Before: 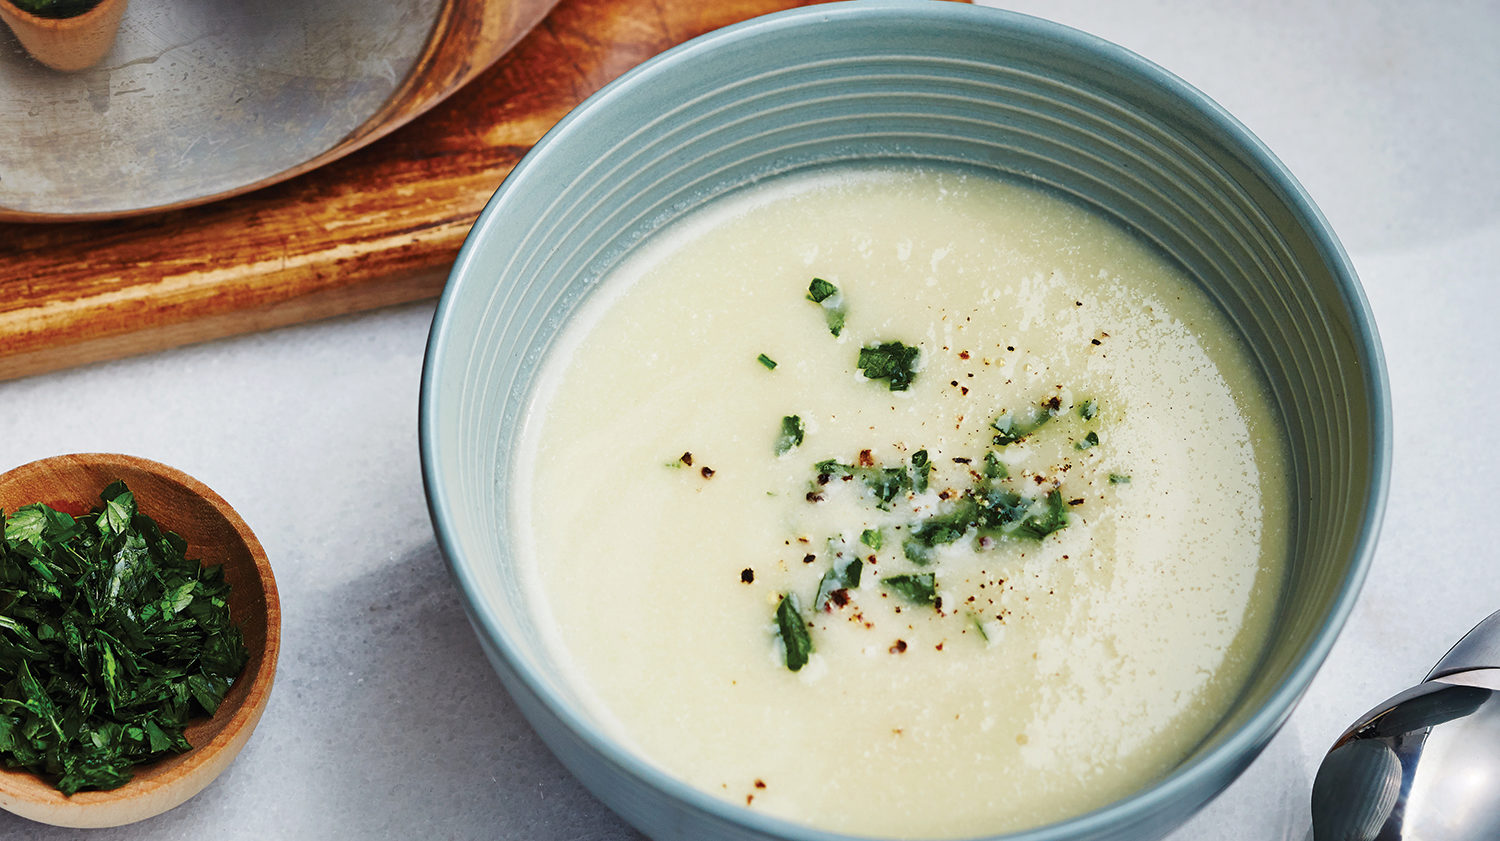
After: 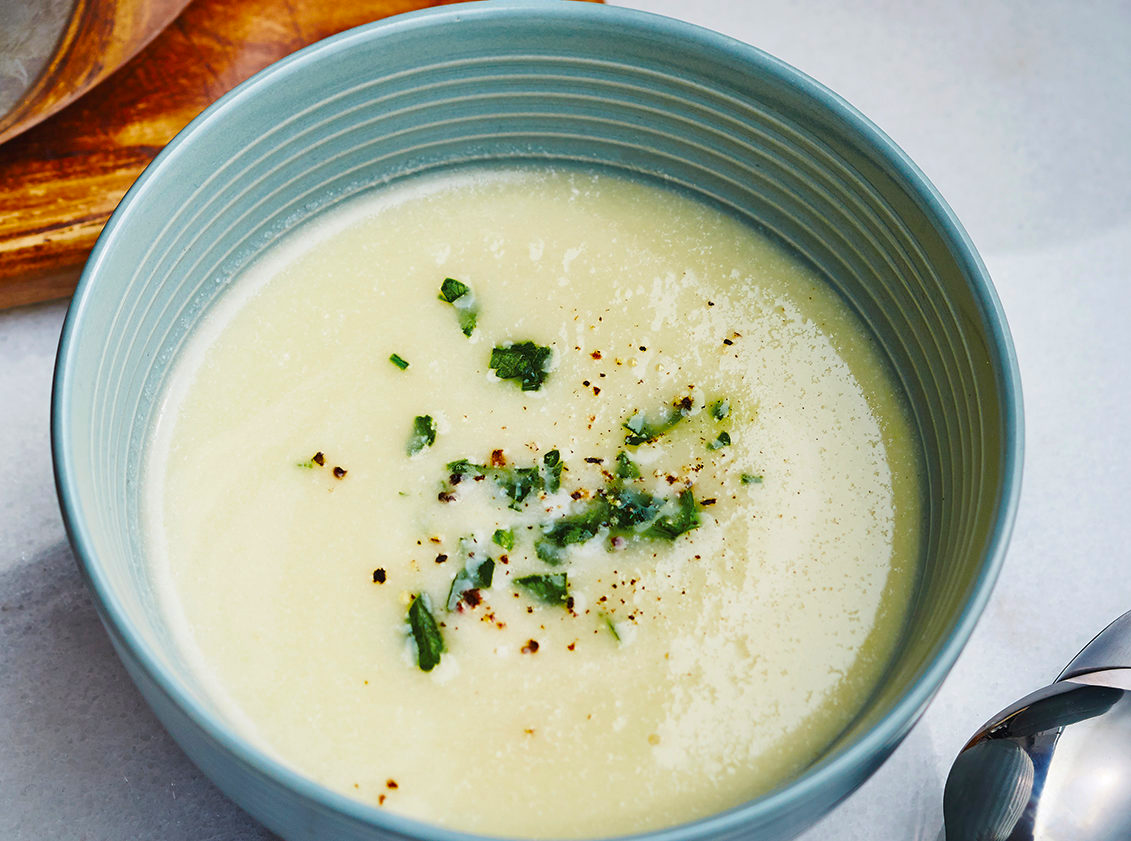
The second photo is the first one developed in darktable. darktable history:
color balance rgb: perceptual saturation grading › global saturation 25%, global vibrance 20%
crop and rotate: left 24.6%
